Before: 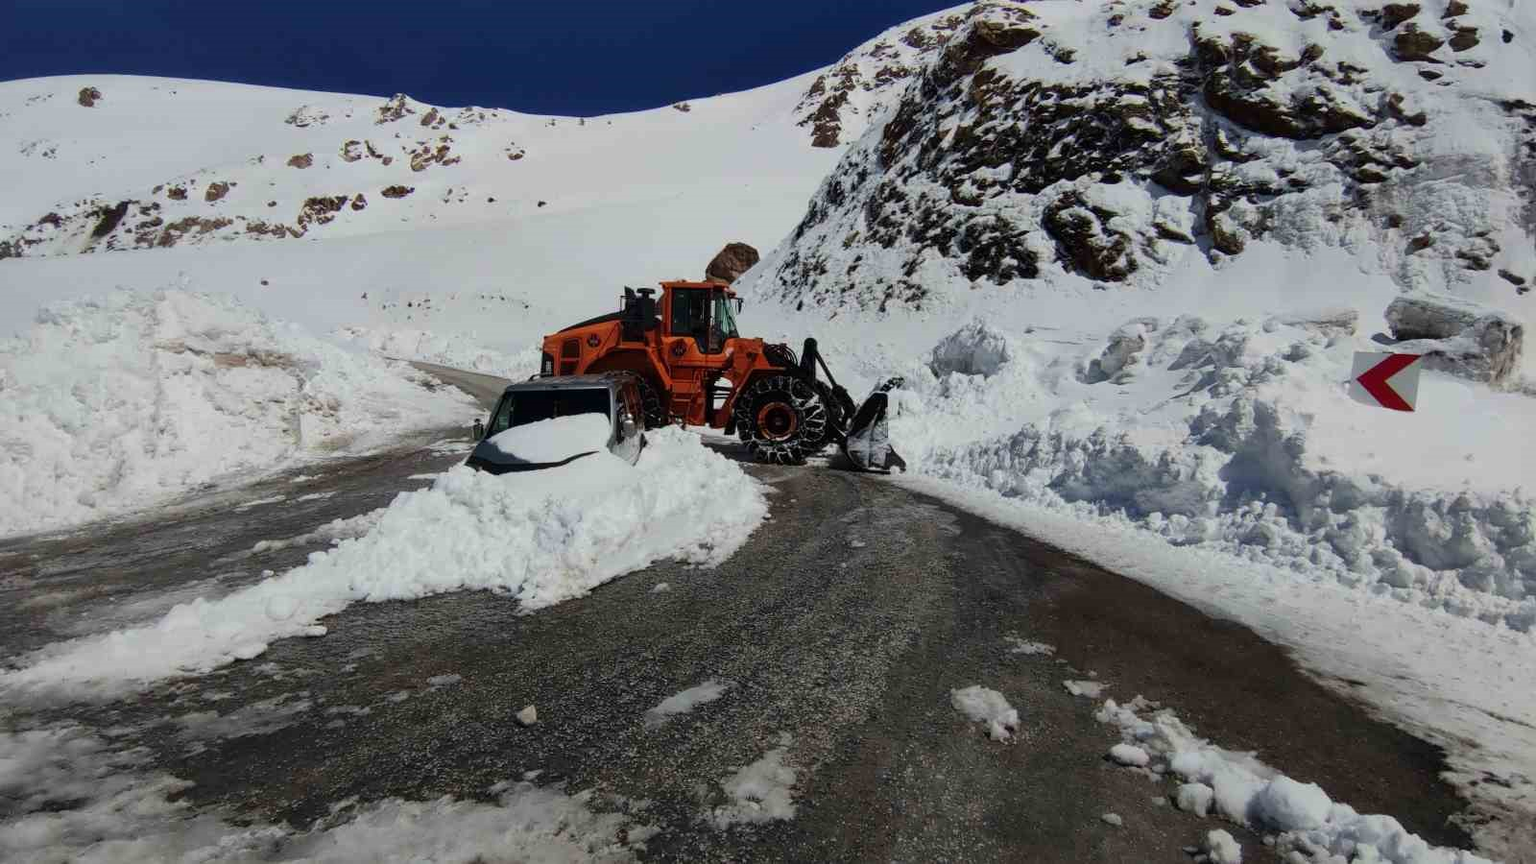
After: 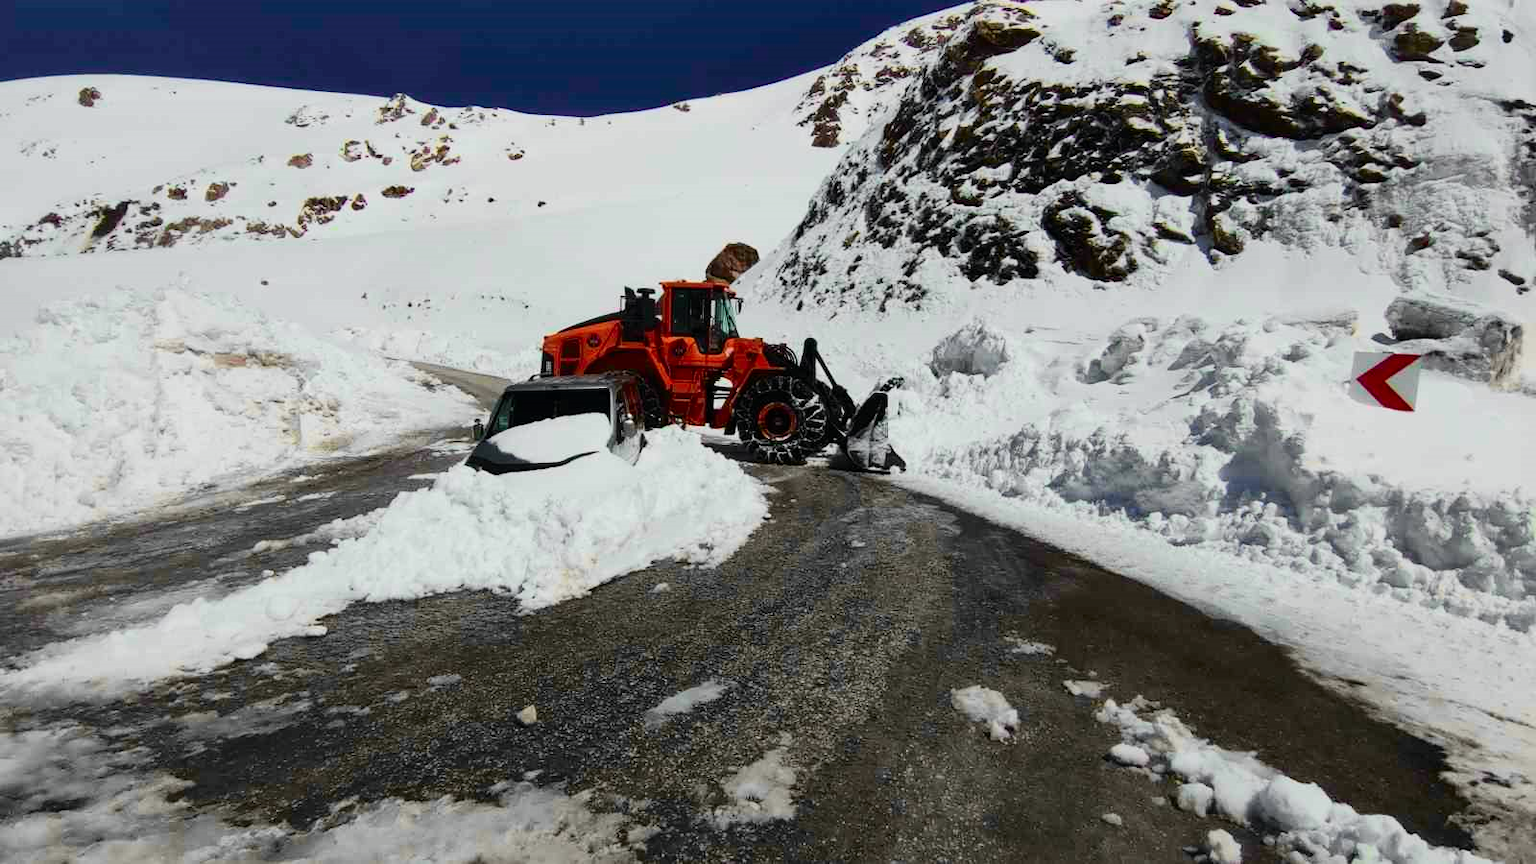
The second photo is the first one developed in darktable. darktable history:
tone curve: curves: ch0 [(0, 0) (0.131, 0.116) (0.316, 0.345) (0.501, 0.584) (0.629, 0.732) (0.812, 0.888) (1, 0.974)]; ch1 [(0, 0) (0.366, 0.367) (0.475, 0.462) (0.494, 0.496) (0.504, 0.499) (0.553, 0.584) (1, 1)]; ch2 [(0, 0) (0.333, 0.346) (0.375, 0.375) (0.424, 0.43) (0.476, 0.492) (0.502, 0.502) (0.533, 0.556) (0.566, 0.599) (0.614, 0.653) (1, 1)], color space Lab, independent channels, preserve colors none
vibrance: on, module defaults
